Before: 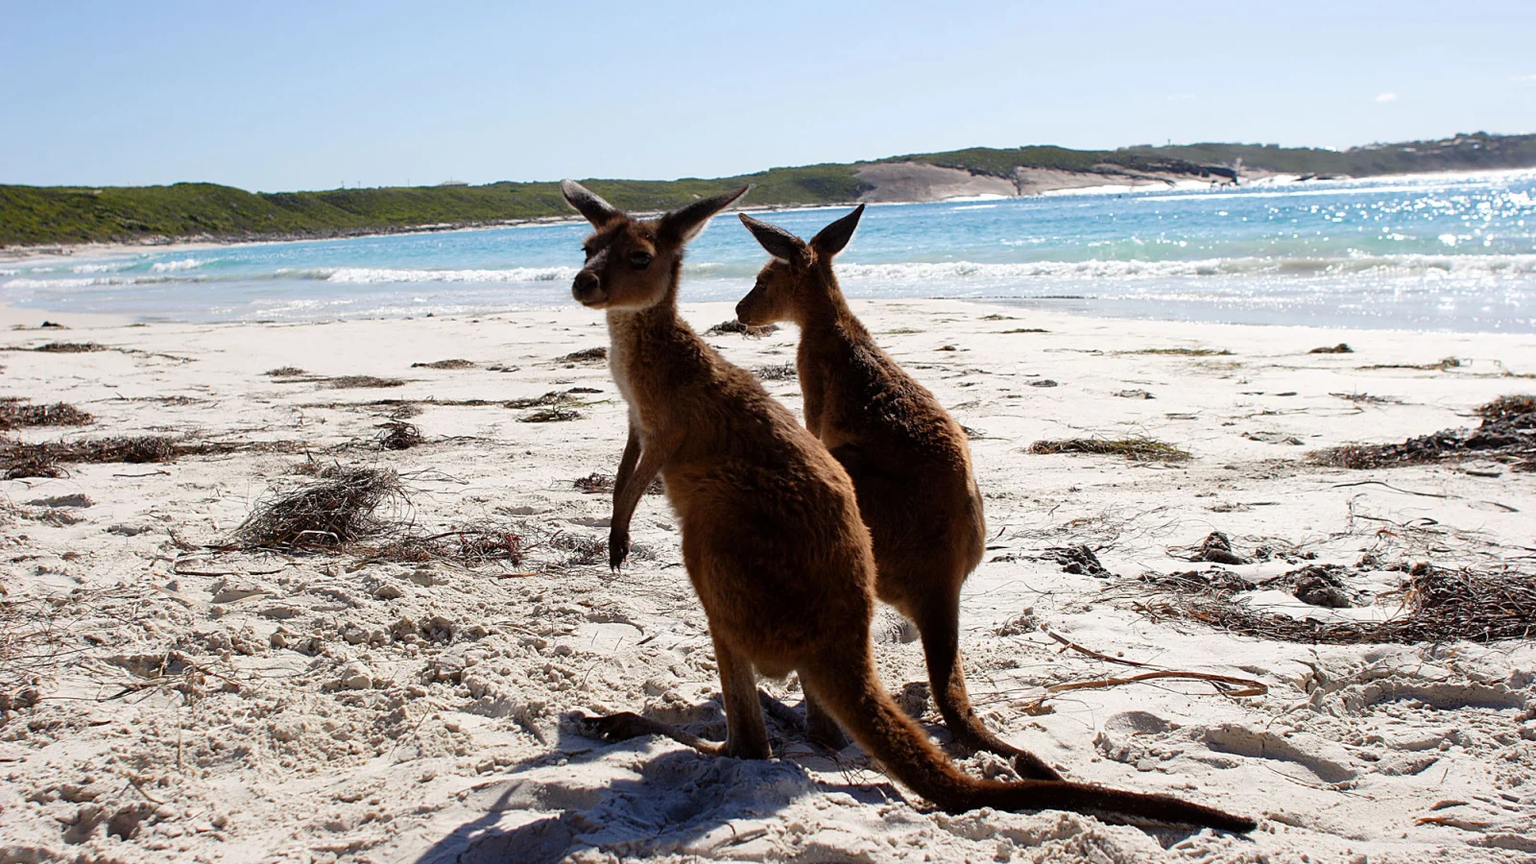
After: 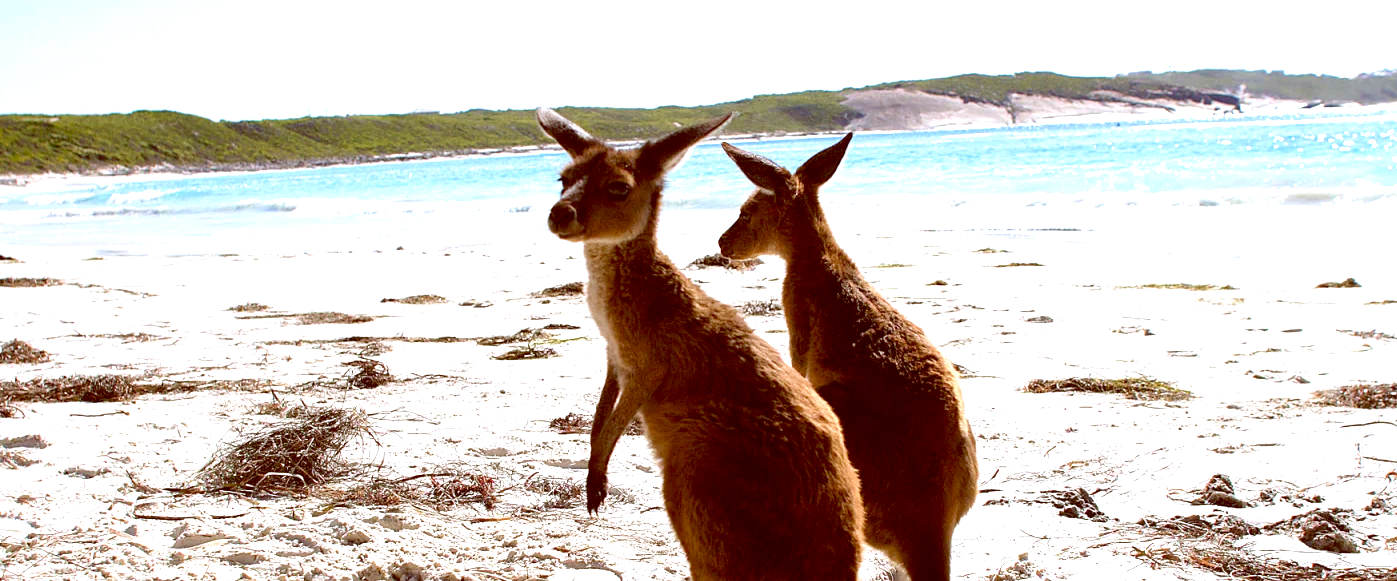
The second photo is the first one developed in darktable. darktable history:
velvia: on, module defaults
crop: left 3.015%, top 8.969%, right 9.647%, bottom 26.457%
color balance: lift [1, 1.011, 0.999, 0.989], gamma [1.109, 1.045, 1.039, 0.955], gain [0.917, 0.936, 0.952, 1.064], contrast 2.32%, contrast fulcrum 19%, output saturation 101%
exposure: black level correction 0.001, exposure 1 EV, compensate highlight preservation false
